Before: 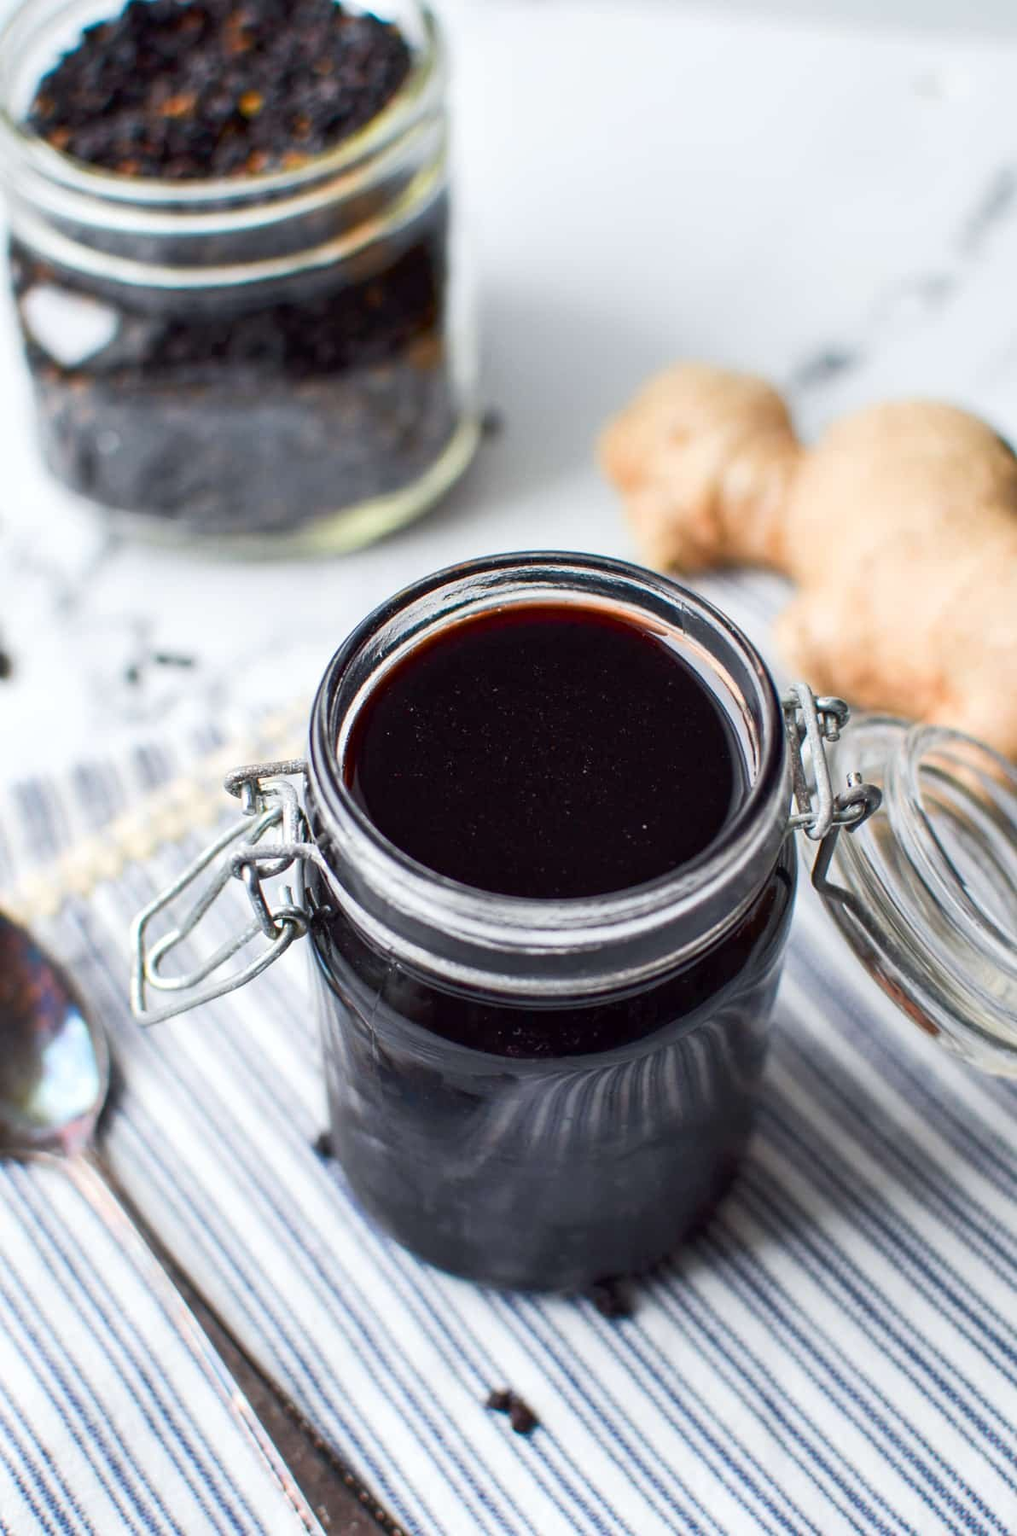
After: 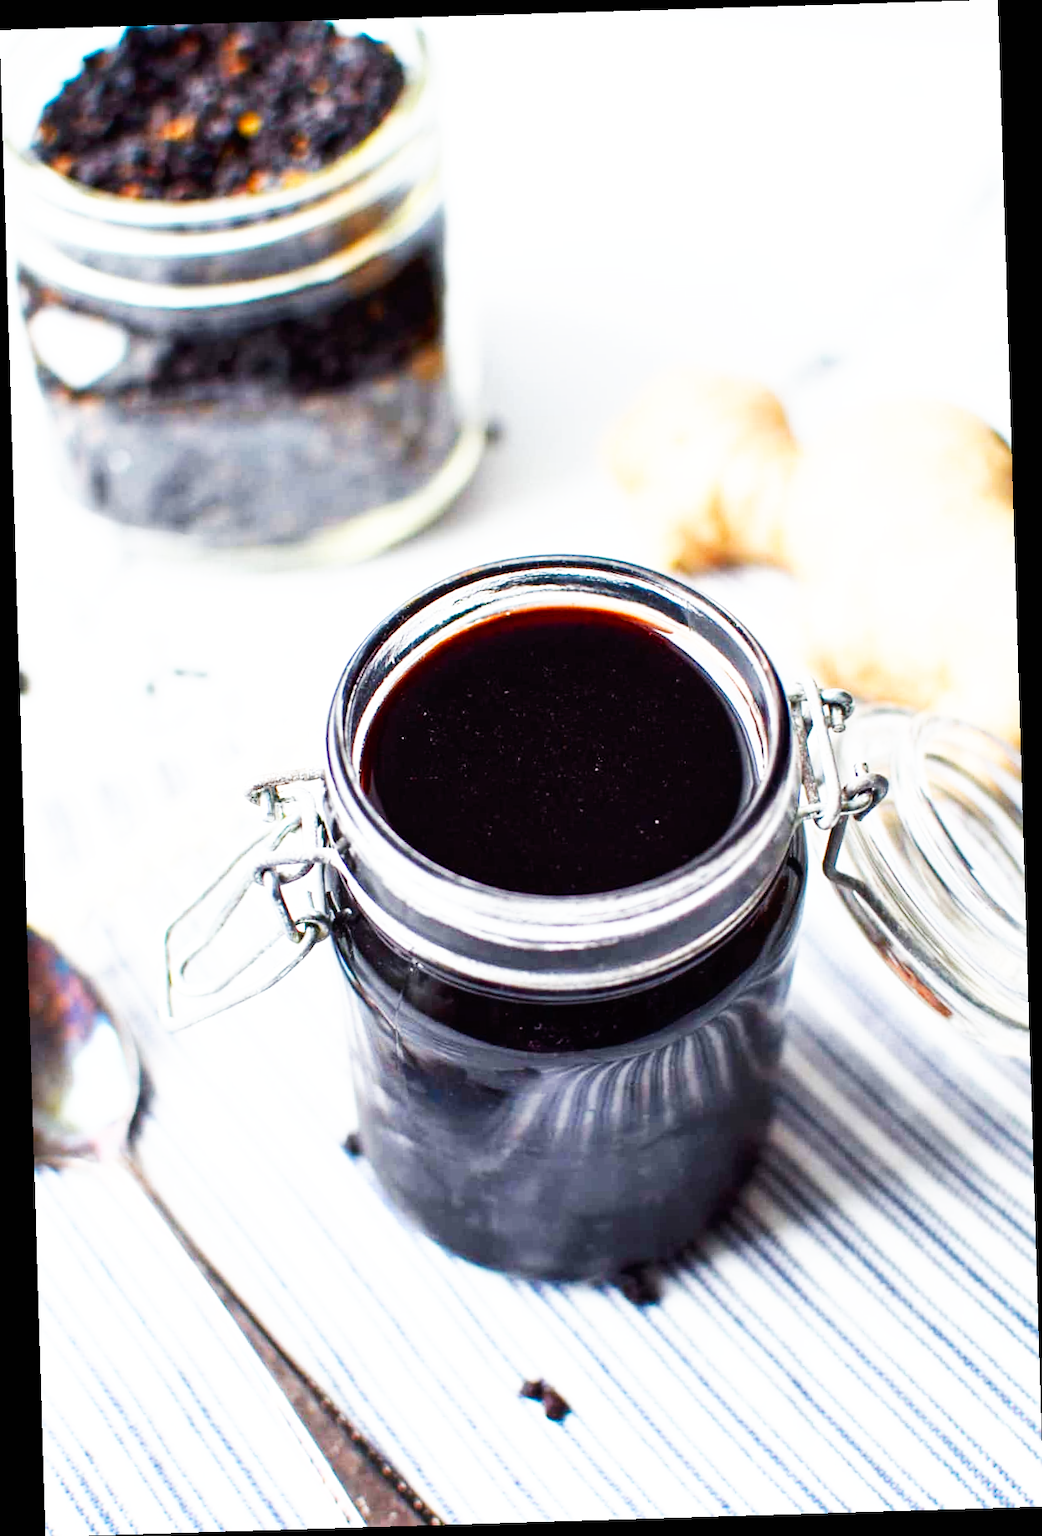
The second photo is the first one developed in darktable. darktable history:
exposure: exposure 0.236 EV, compensate highlight preservation false
base curve: curves: ch0 [(0, 0) (0.007, 0.004) (0.027, 0.03) (0.046, 0.07) (0.207, 0.54) (0.442, 0.872) (0.673, 0.972) (1, 1)], preserve colors none
rotate and perspective: rotation -1.75°, automatic cropping off
